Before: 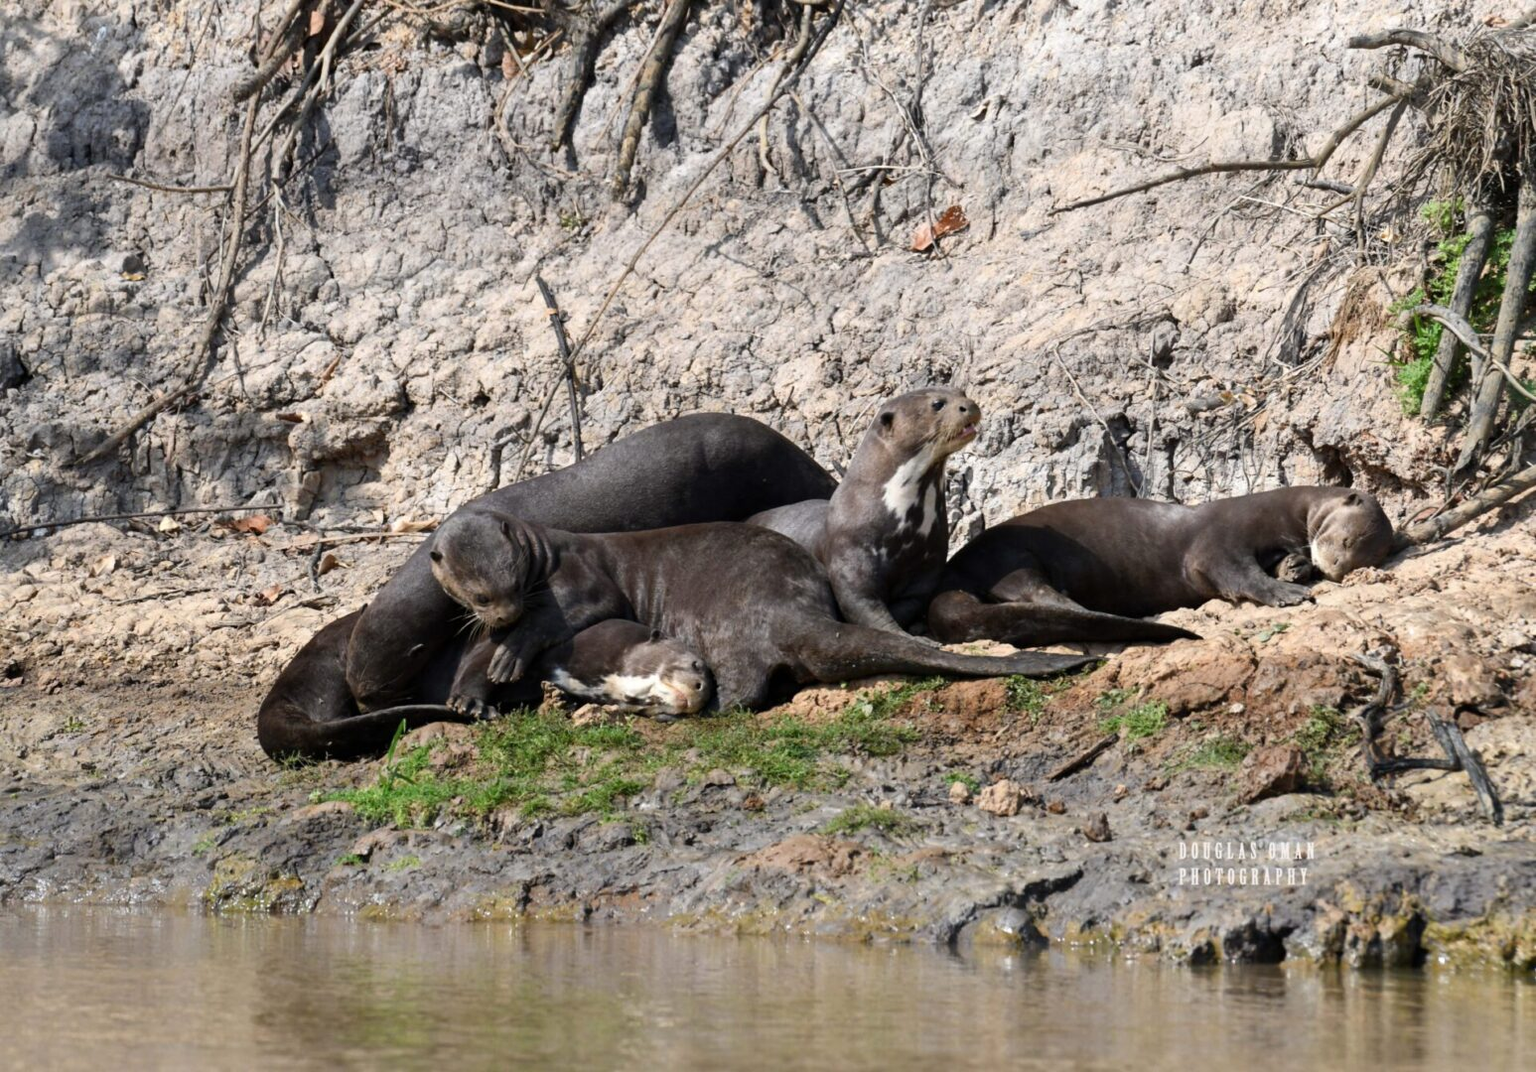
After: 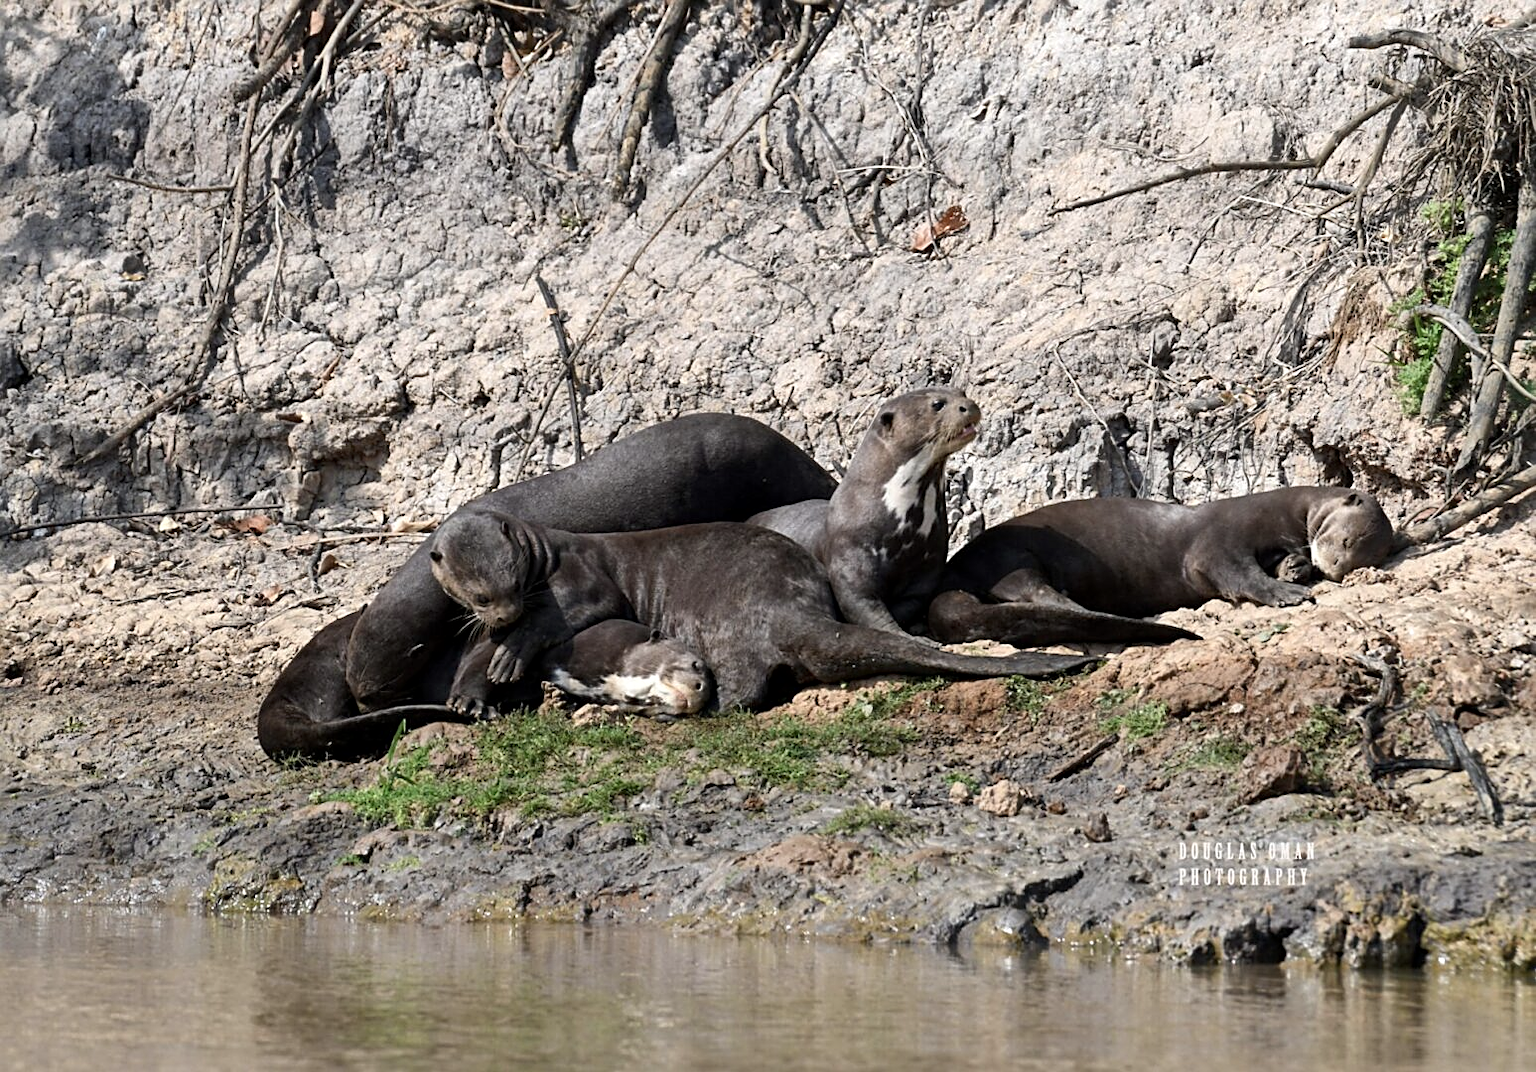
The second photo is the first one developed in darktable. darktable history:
color zones: curves: ch1 [(0, 0.292) (0.001, 0.292) (0.2, 0.264) (0.4, 0.248) (0.6, 0.248) (0.8, 0.264) (0.999, 0.292) (1, 0.292)], mix -61.48%
local contrast: mode bilateral grid, contrast 20, coarseness 50, detail 120%, midtone range 0.2
sharpen: on, module defaults
exposure: compensate highlight preservation false
